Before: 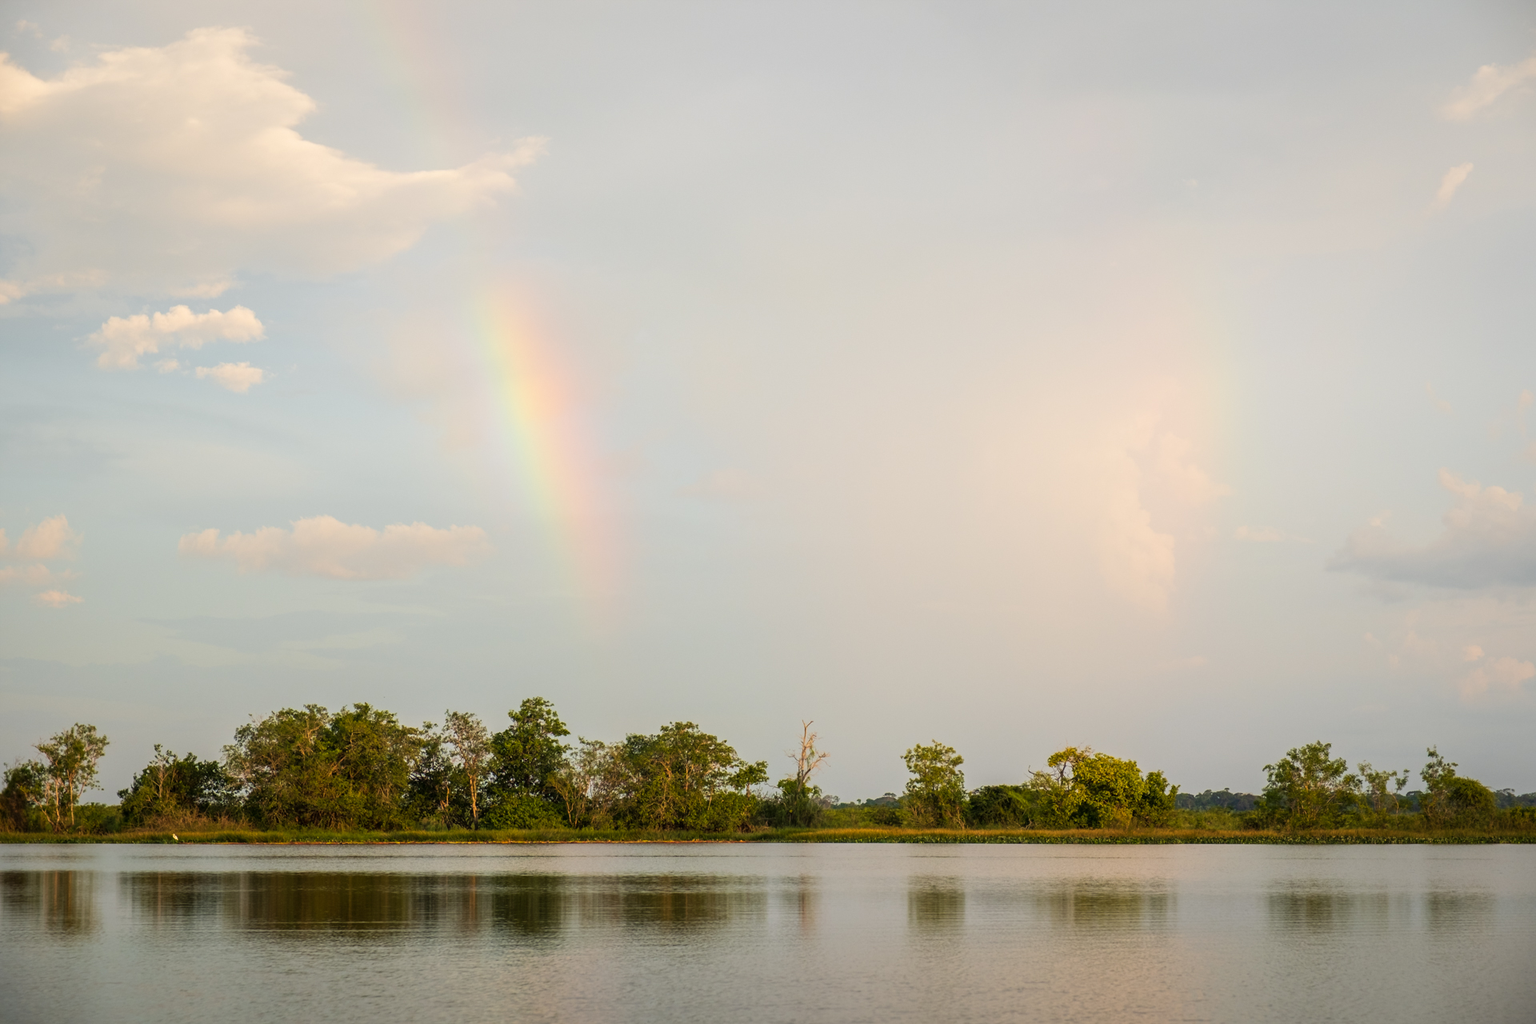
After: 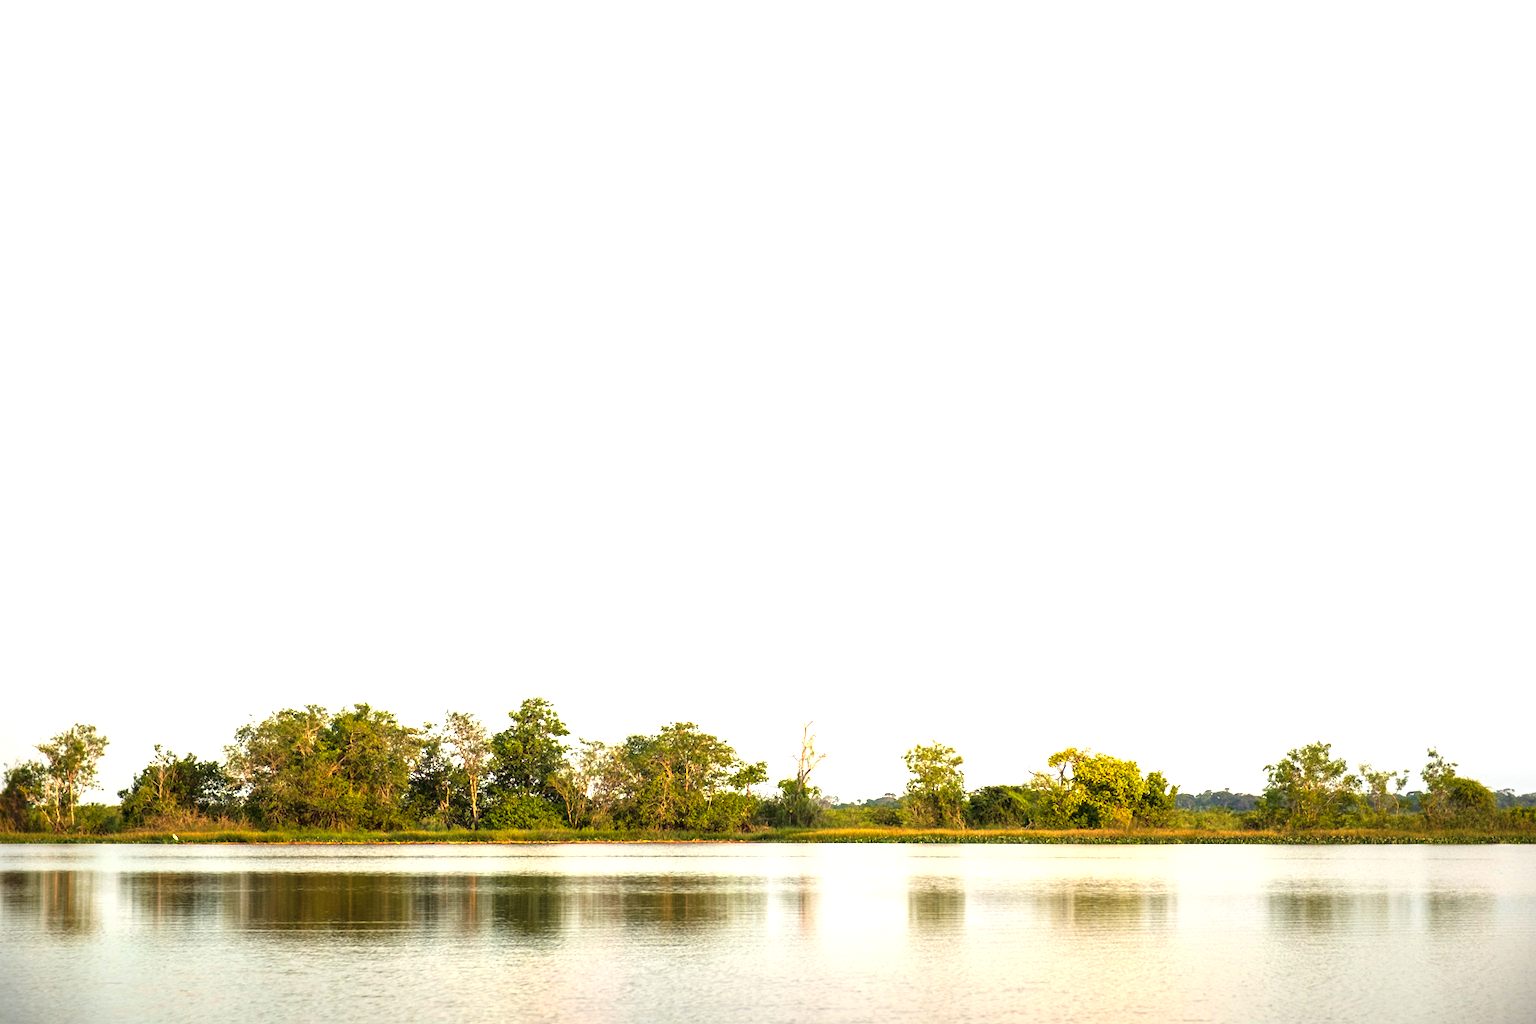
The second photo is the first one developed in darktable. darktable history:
levels: levels [0.016, 0.492, 0.969]
exposure: black level correction 0, exposure 1.474 EV, compensate highlight preservation false
